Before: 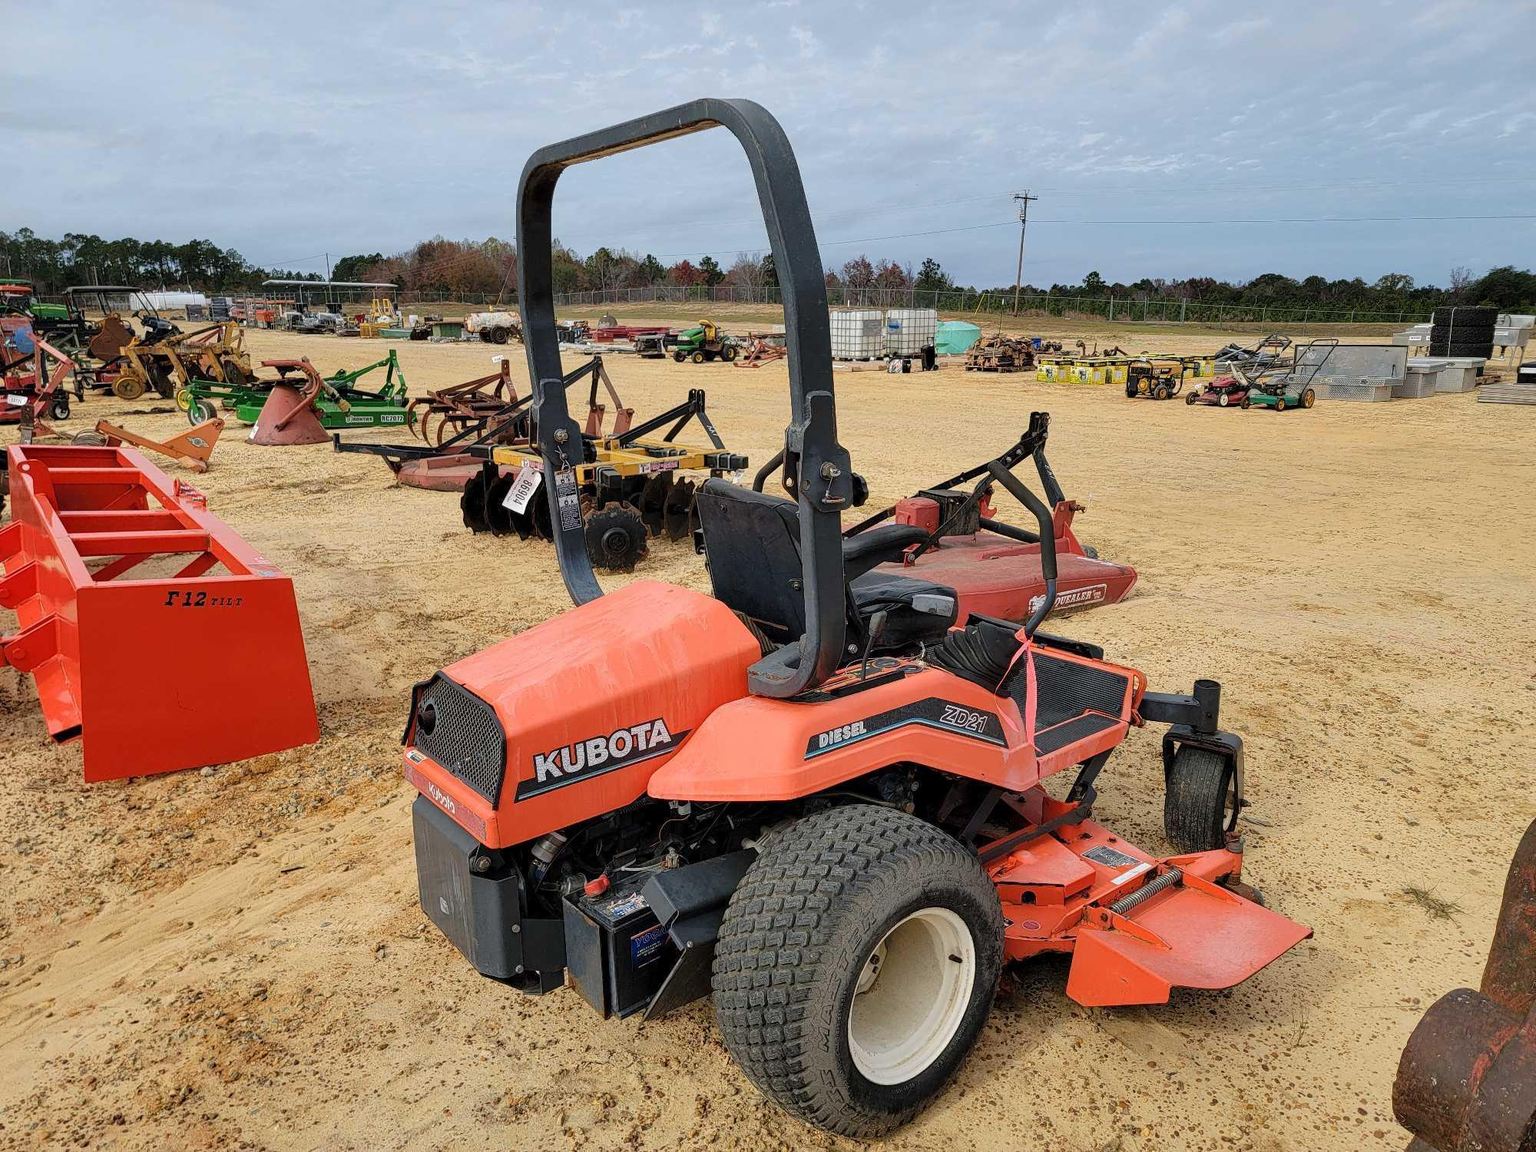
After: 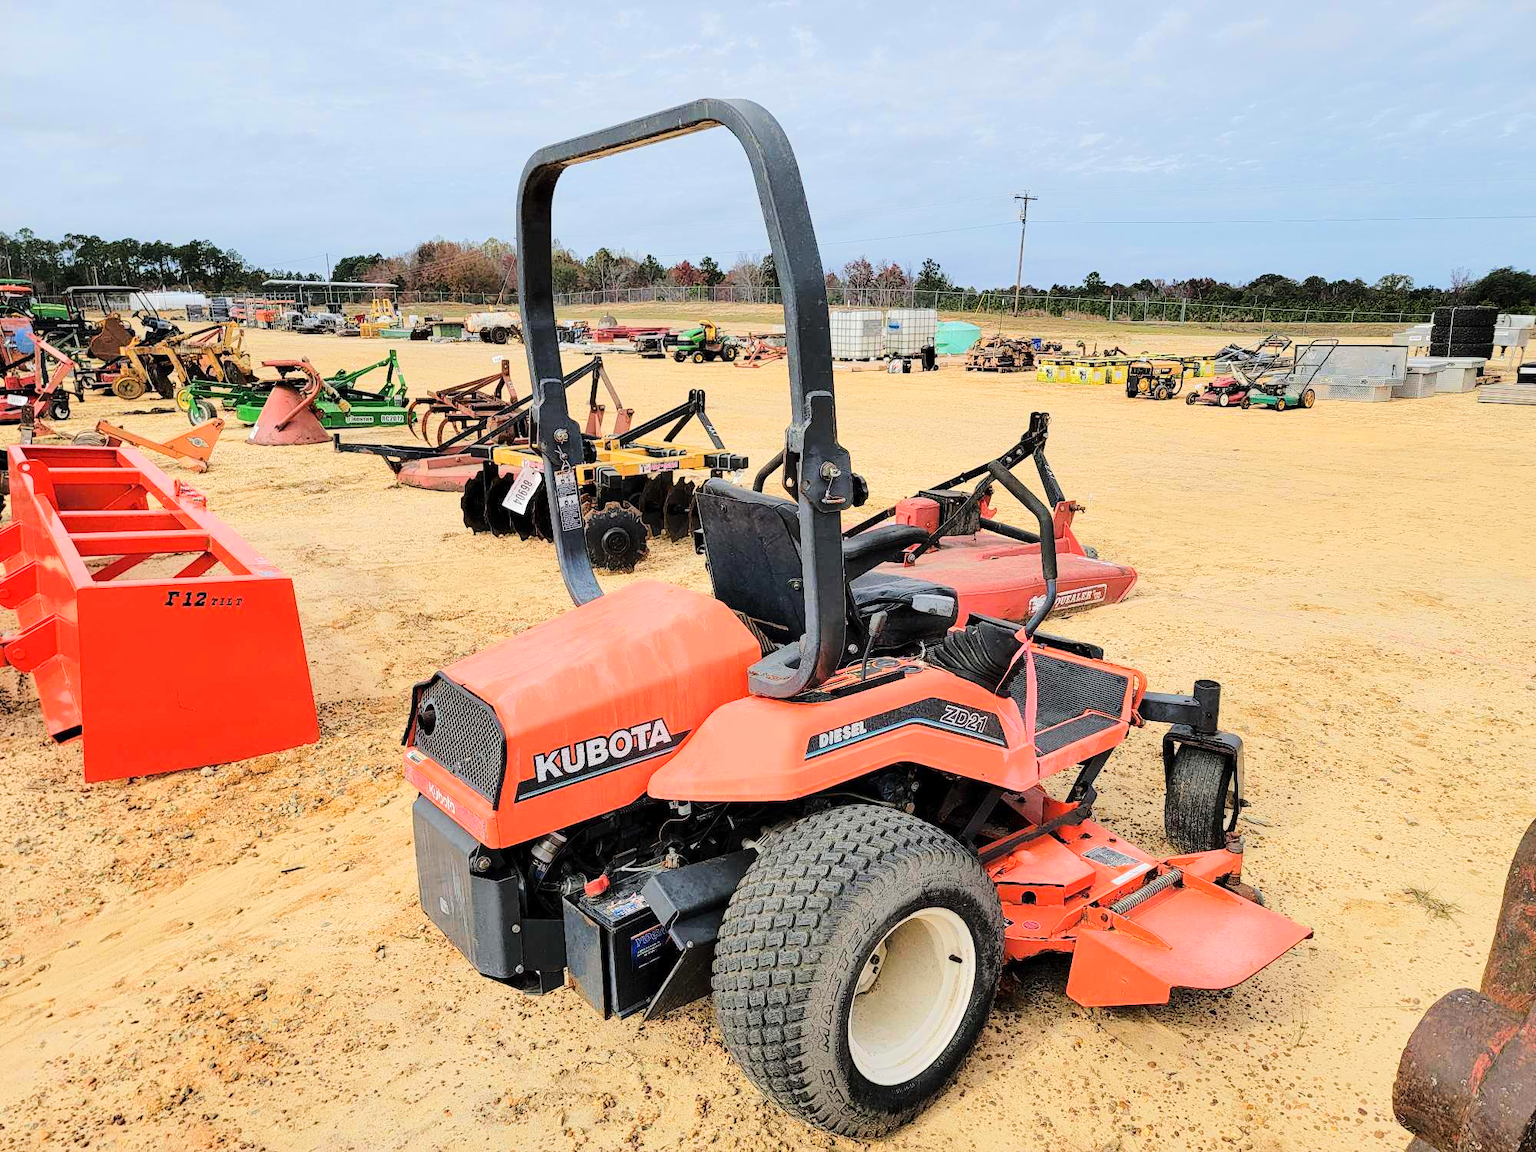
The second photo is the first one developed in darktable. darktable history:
tone equalizer: -7 EV 0.164 EV, -6 EV 0.596 EV, -5 EV 1.14 EV, -4 EV 1.29 EV, -3 EV 1.12 EV, -2 EV 0.6 EV, -1 EV 0.15 EV, edges refinement/feathering 500, mask exposure compensation -1.57 EV, preserve details no
